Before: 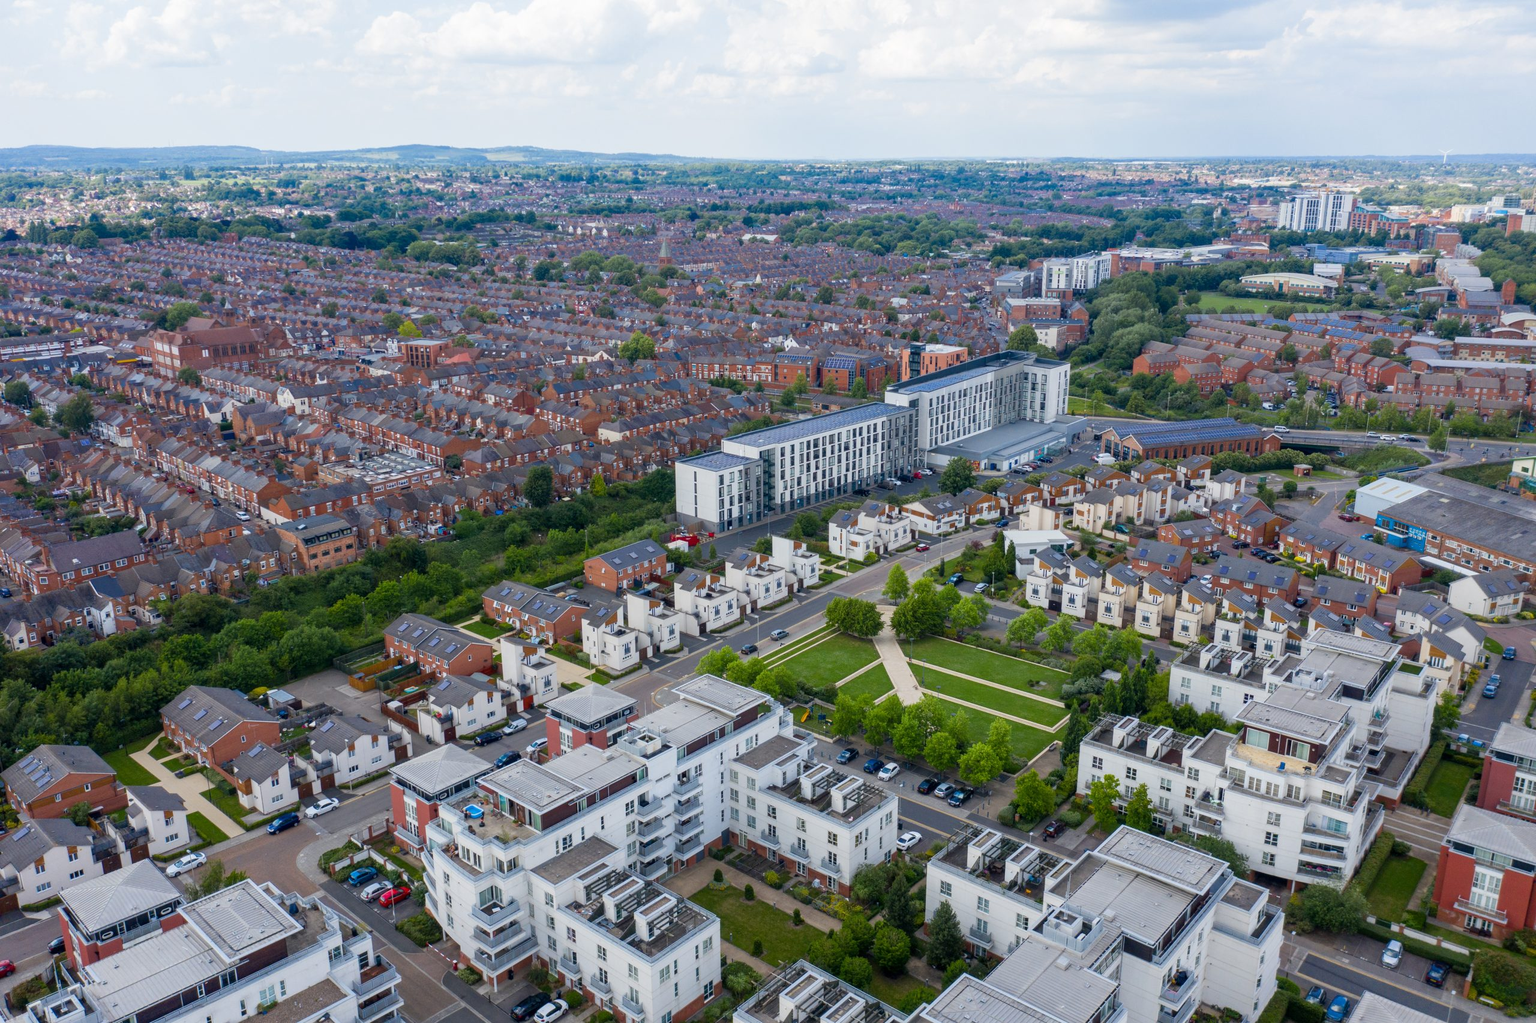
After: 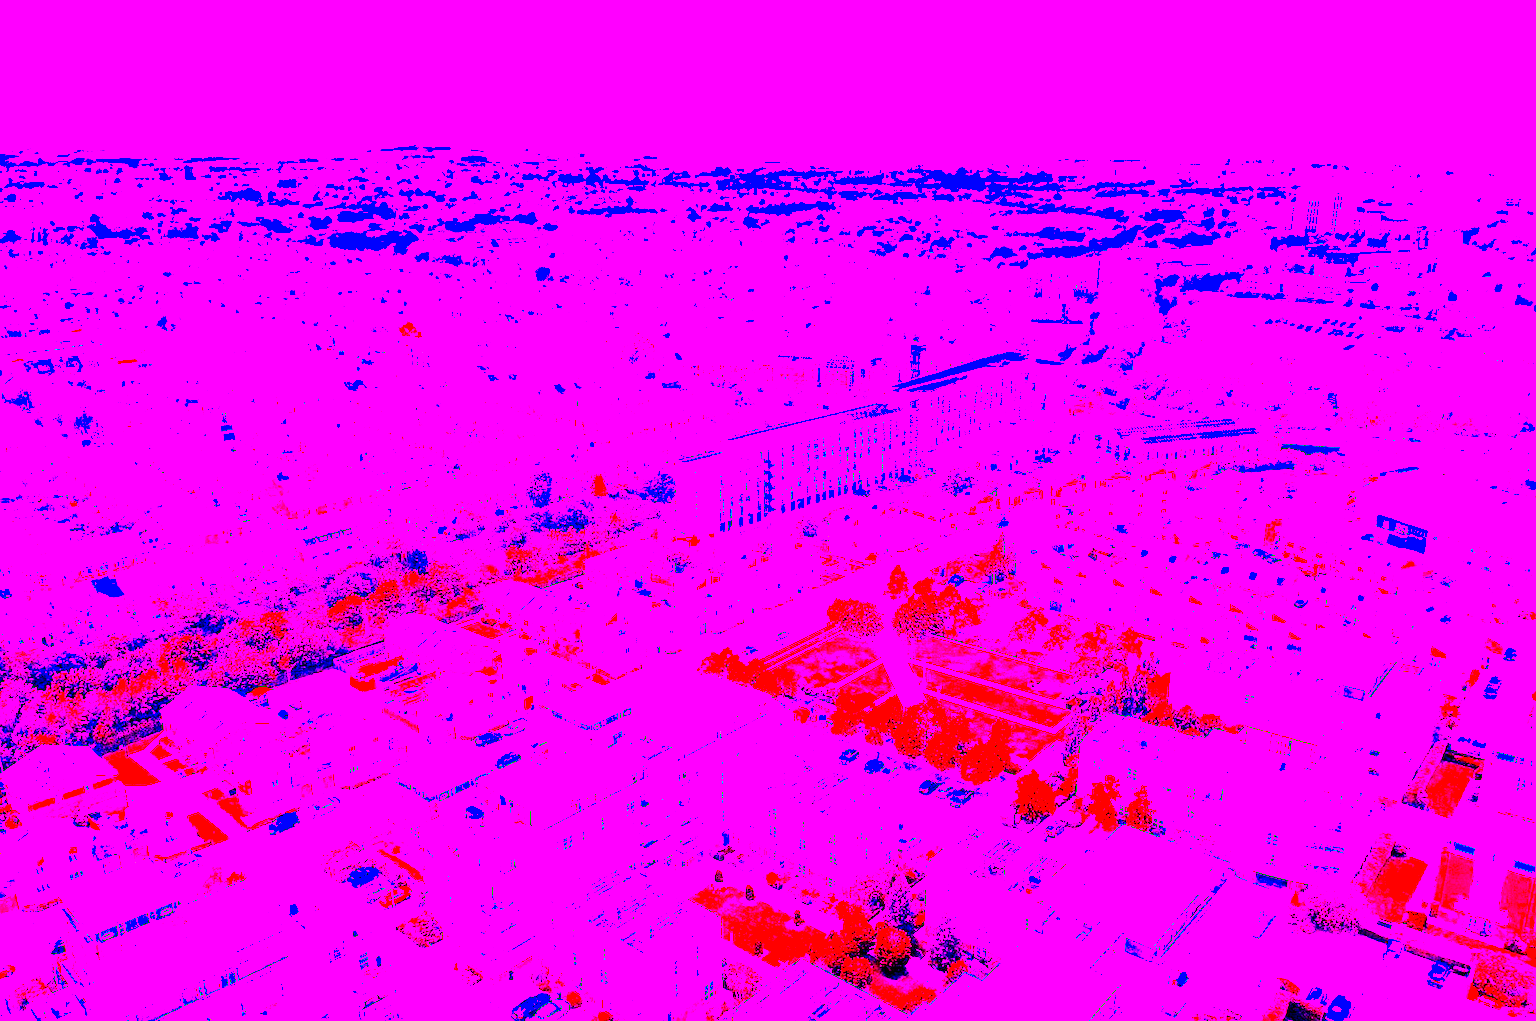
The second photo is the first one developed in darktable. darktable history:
sharpen: on, module defaults
contrast brightness saturation: contrast 0.26, brightness 0.02, saturation 0.87
crop: top 0.05%, bottom 0.098%
exposure: black level correction 0.011, compensate highlight preservation false
white balance: red 8, blue 8
color balance rgb: shadows lift › hue 87.51°, highlights gain › chroma 1.62%, highlights gain › hue 55.1°, global offset › chroma 0.06%, global offset › hue 253.66°, linear chroma grading › global chroma 0.5%
